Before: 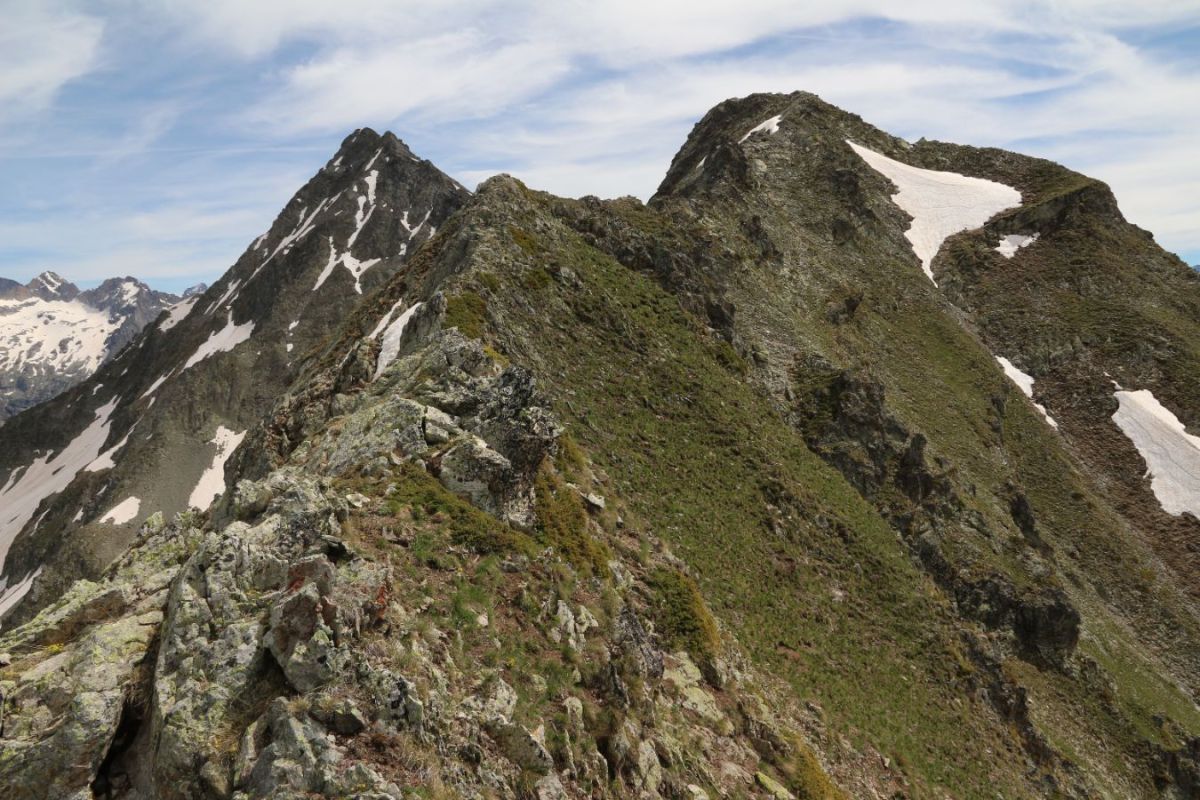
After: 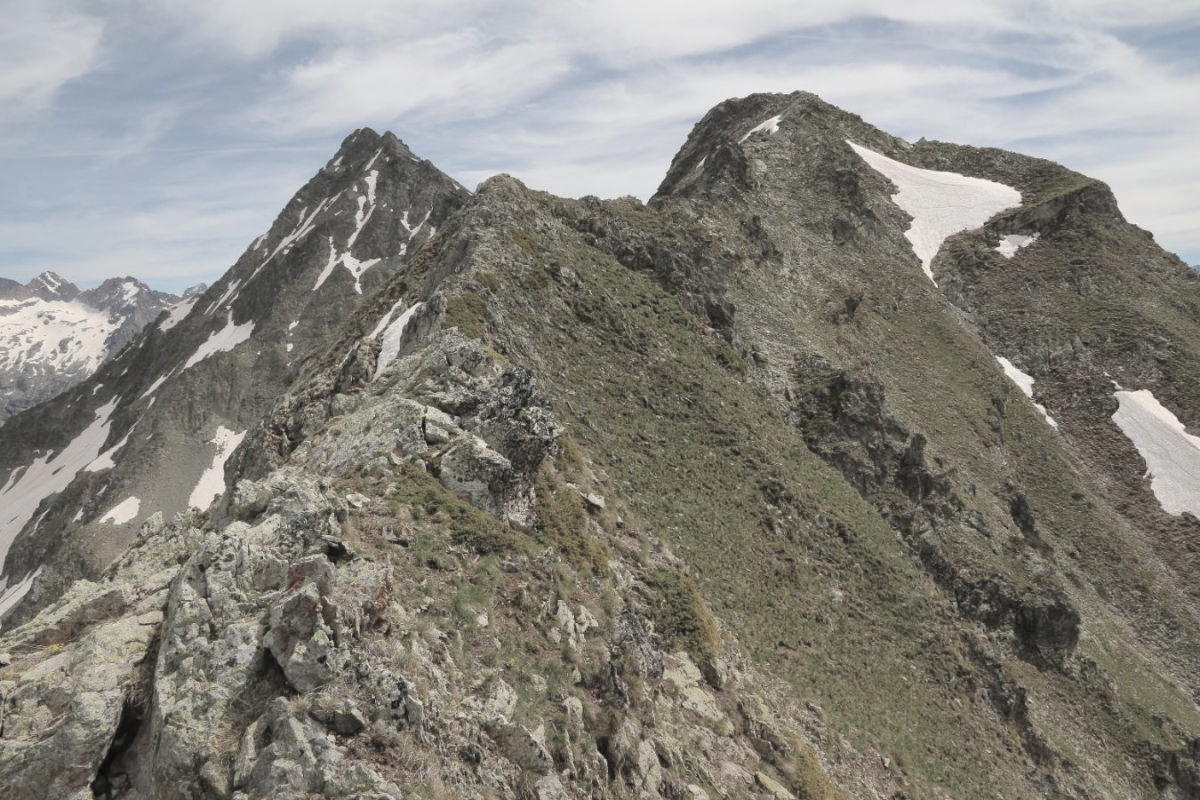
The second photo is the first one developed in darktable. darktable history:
shadows and highlights: shadows 30.13
contrast brightness saturation: brightness 0.18, saturation -0.493
